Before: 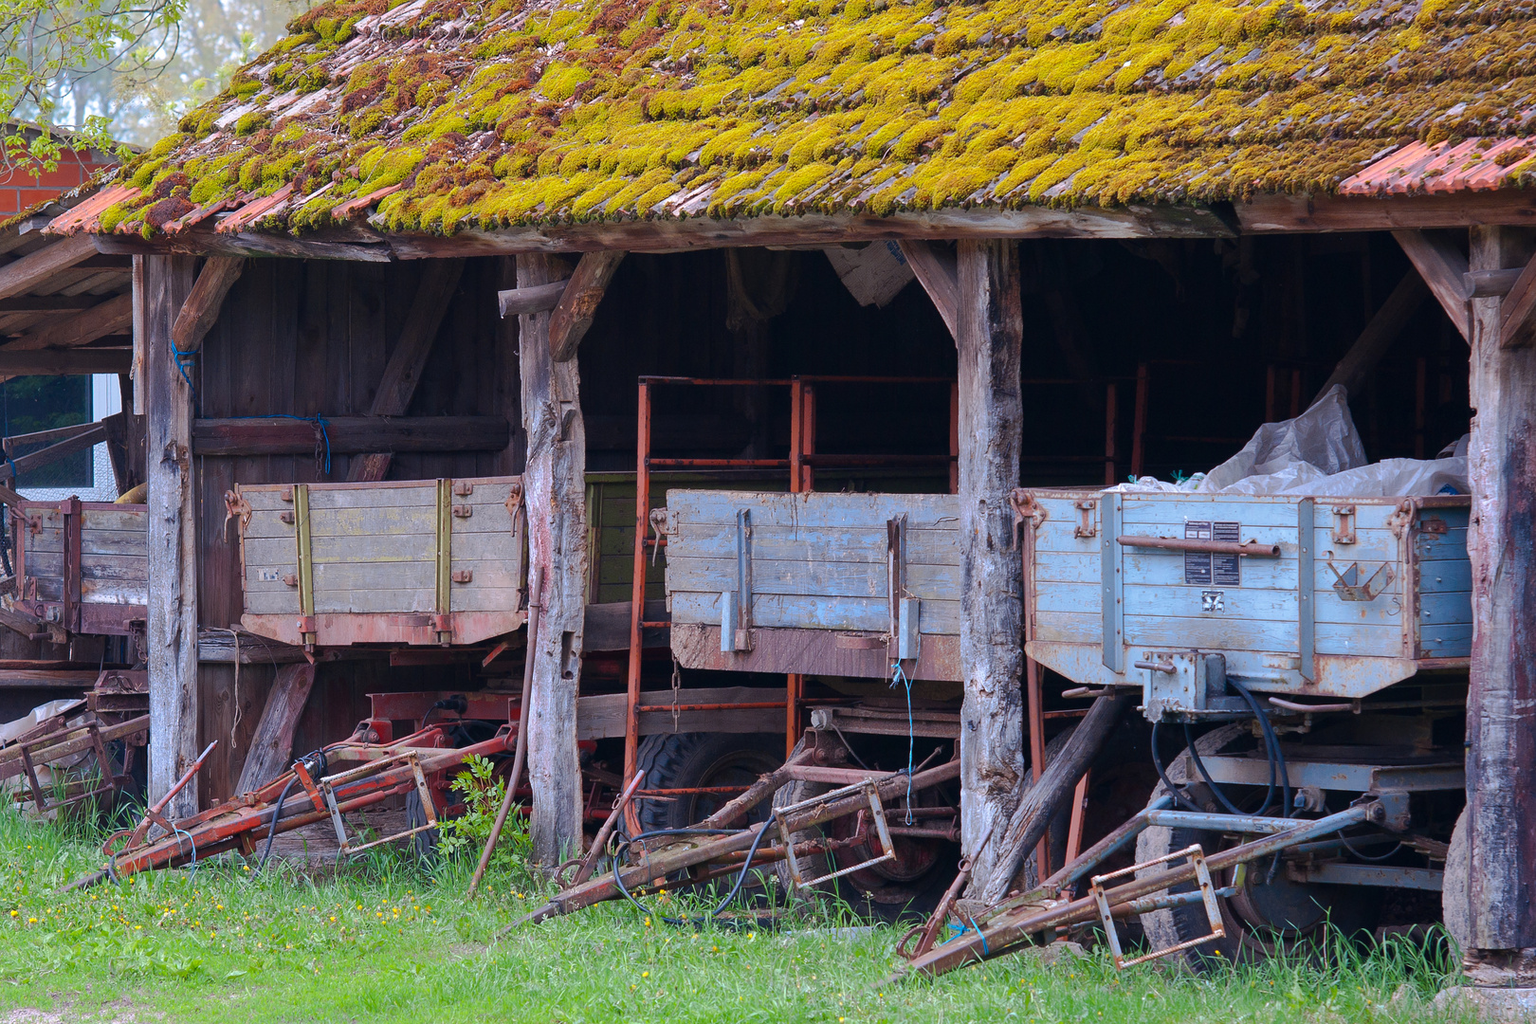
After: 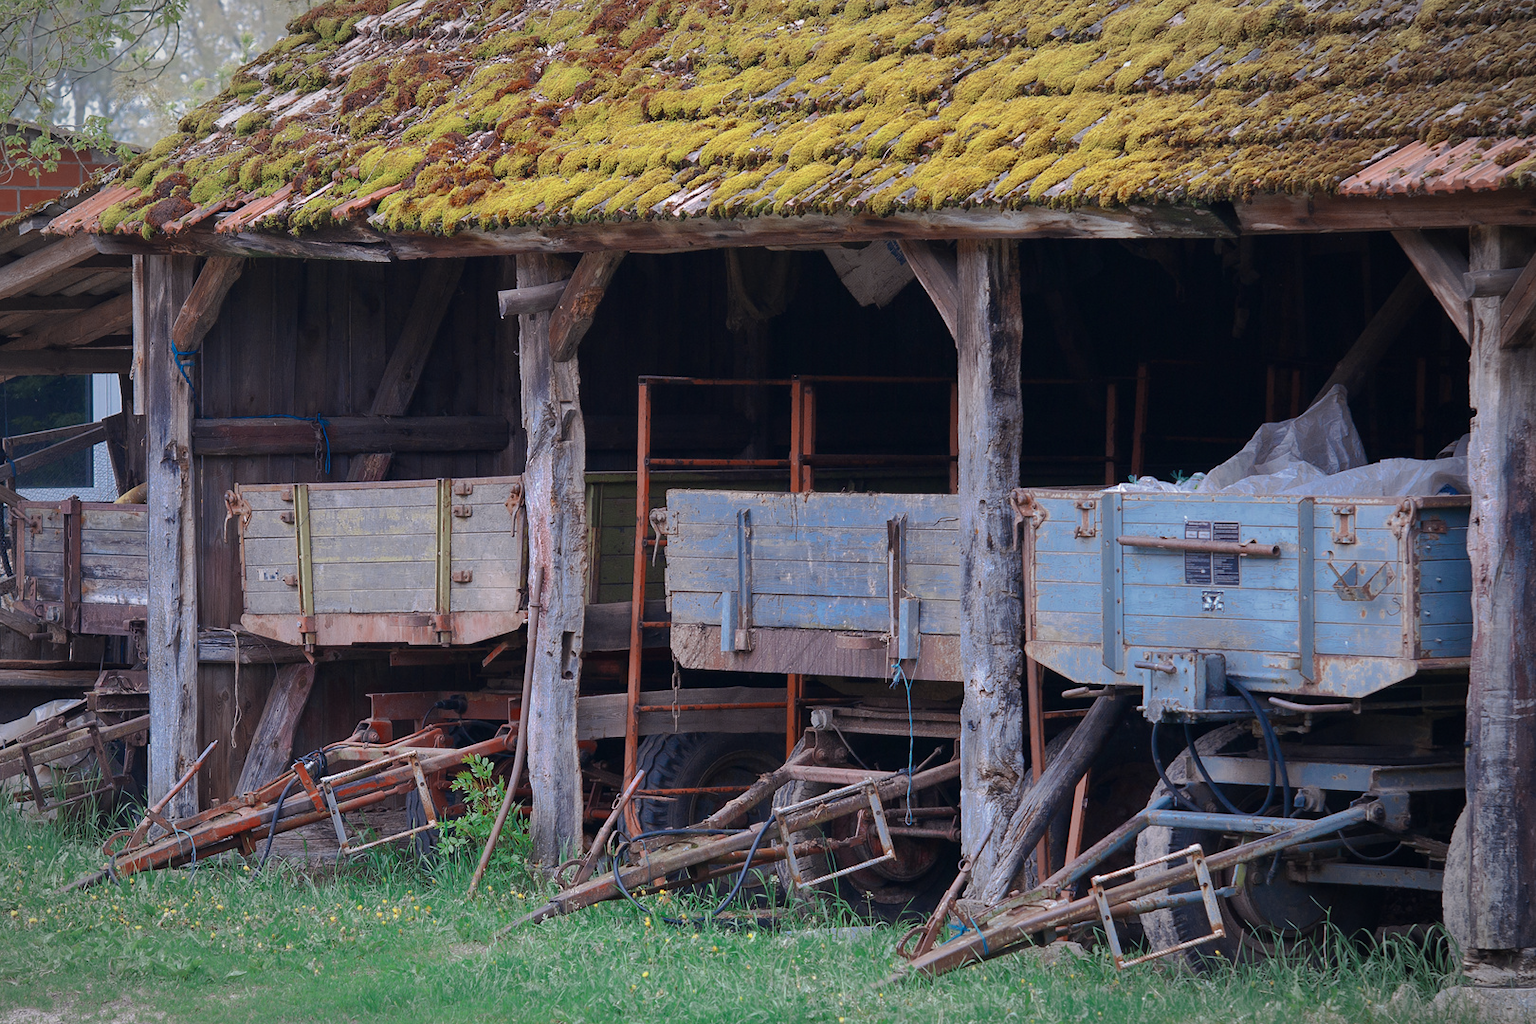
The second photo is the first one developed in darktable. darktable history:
vignetting: fall-off radius 70%, automatic ratio true
color zones: curves: ch0 [(0, 0.5) (0.125, 0.4) (0.25, 0.5) (0.375, 0.4) (0.5, 0.4) (0.625, 0.35) (0.75, 0.35) (0.875, 0.5)]; ch1 [(0, 0.35) (0.125, 0.45) (0.25, 0.35) (0.375, 0.35) (0.5, 0.35) (0.625, 0.35) (0.75, 0.45) (0.875, 0.35)]; ch2 [(0, 0.6) (0.125, 0.5) (0.25, 0.5) (0.375, 0.6) (0.5, 0.6) (0.625, 0.5) (0.75, 0.5) (0.875, 0.5)]
